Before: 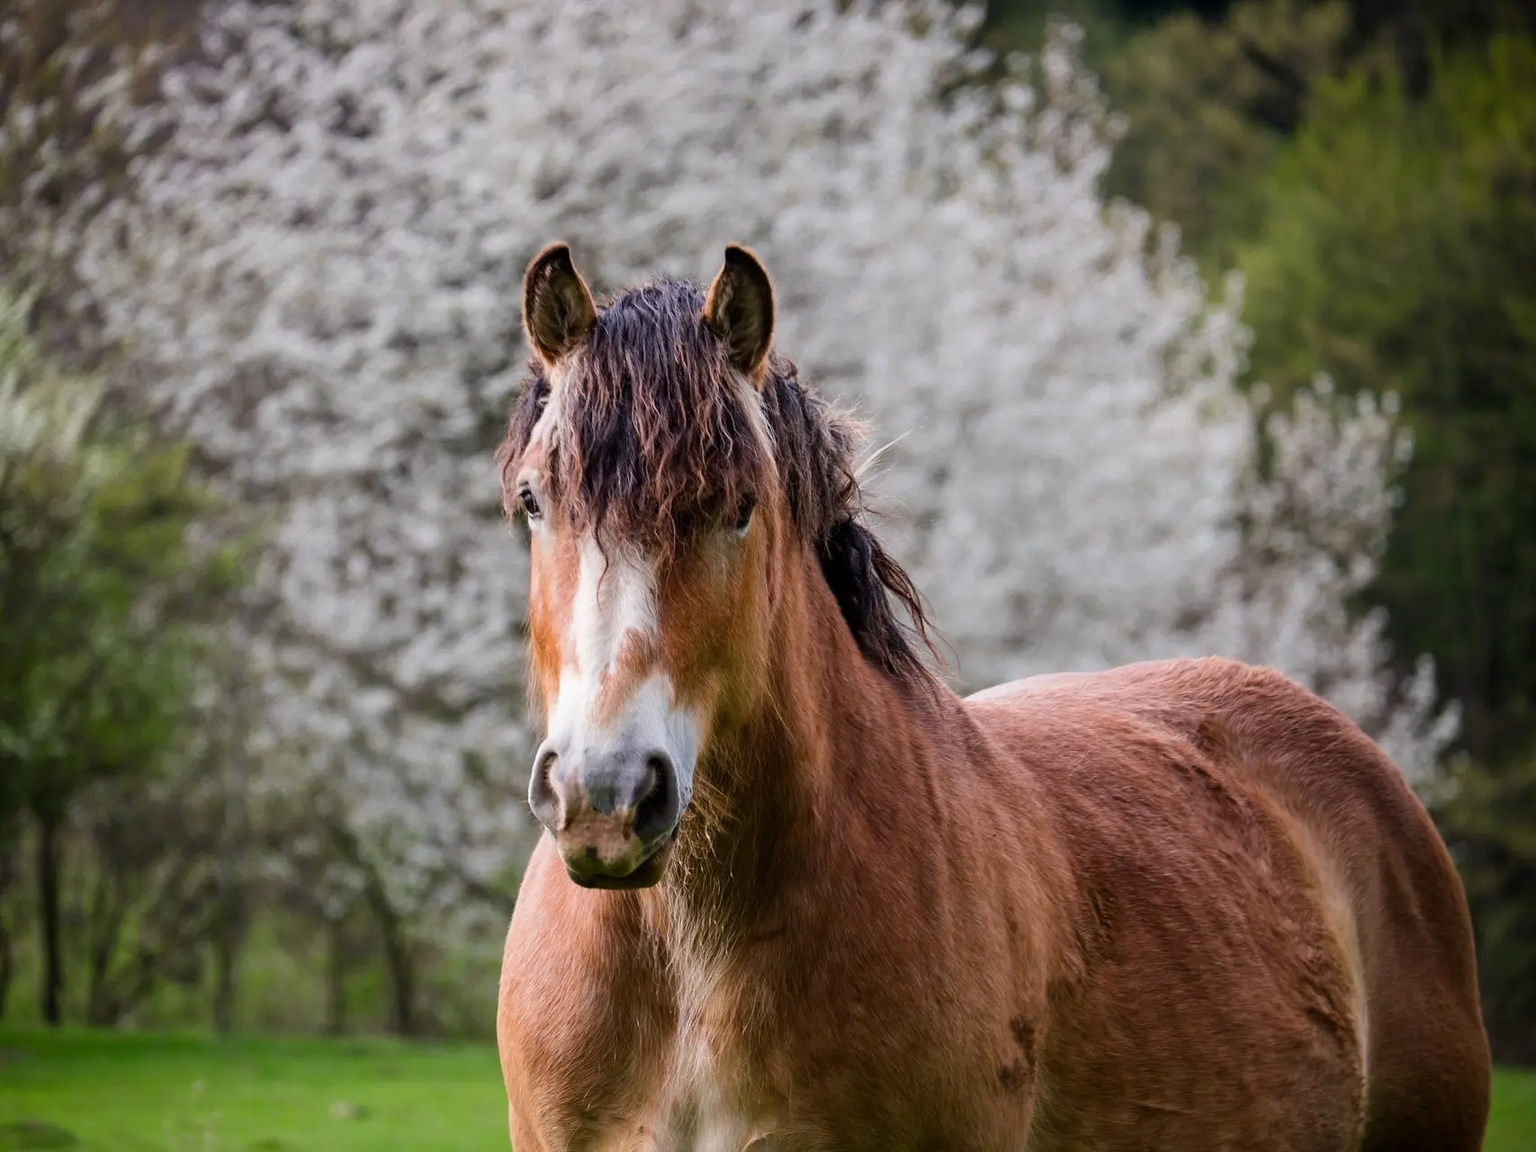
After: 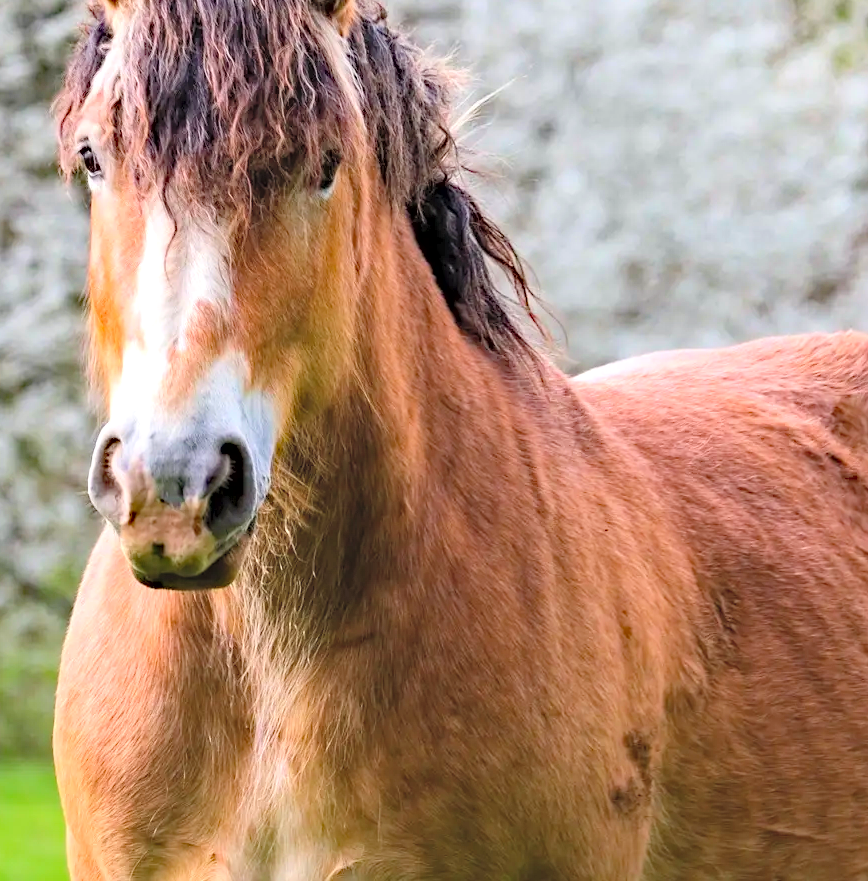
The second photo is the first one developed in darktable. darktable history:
exposure: exposure 0.495 EV, compensate exposure bias true, compensate highlight preservation false
contrast brightness saturation: contrast 0.099, brightness 0.307, saturation 0.139
haze removal: strength 0.389, distance 0.213, compatibility mode true, adaptive false
crop and rotate: left 29.279%, top 31.12%, right 19.828%
